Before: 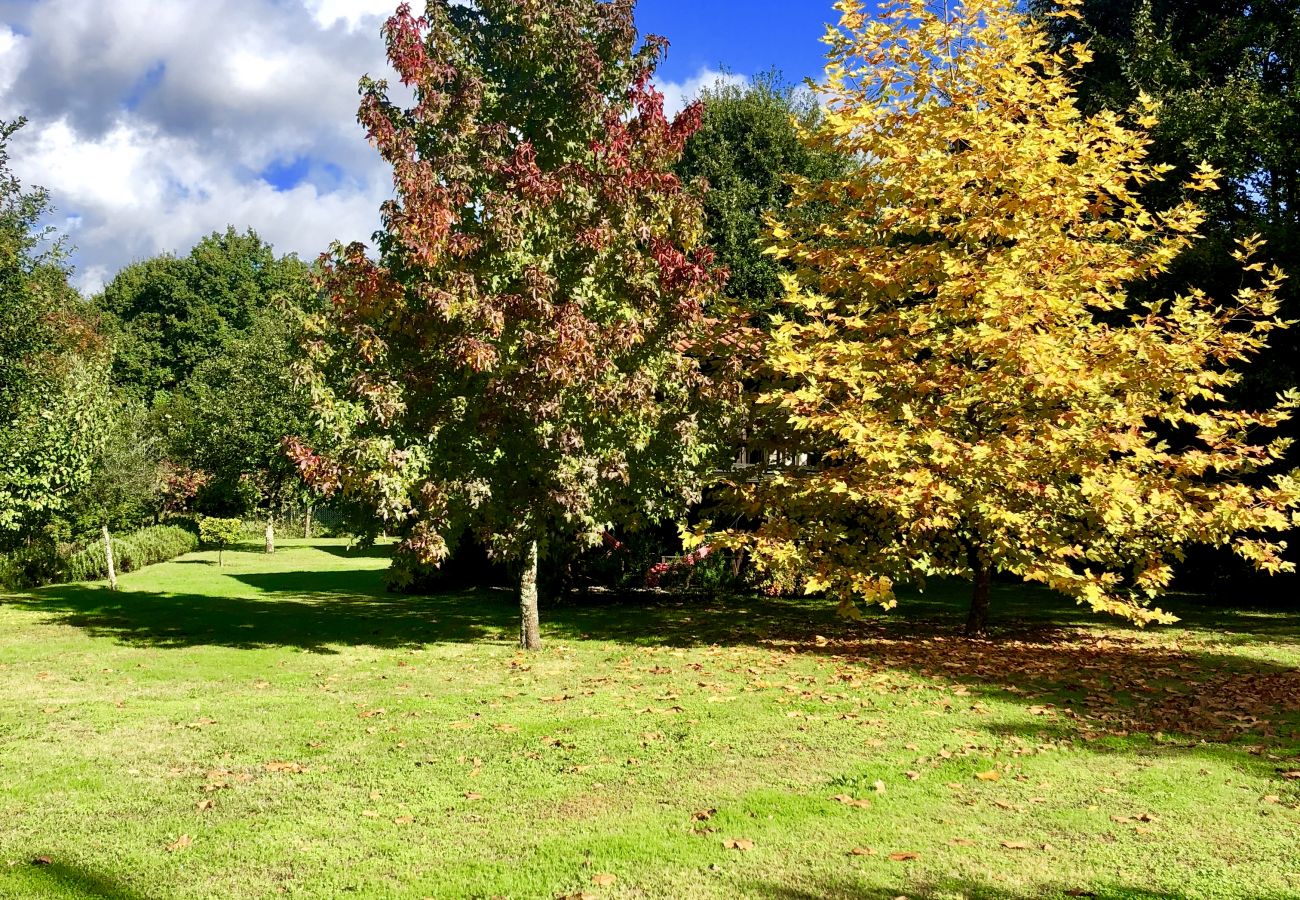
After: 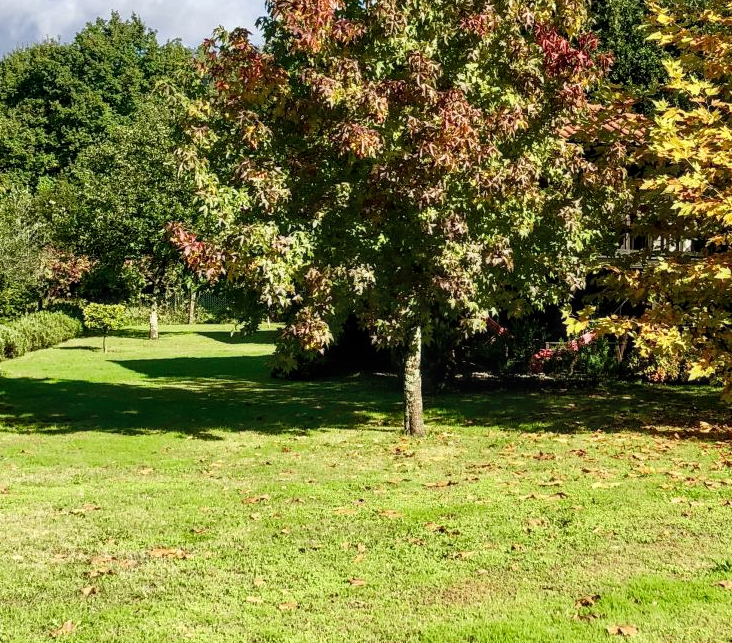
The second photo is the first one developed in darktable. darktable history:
local contrast: on, module defaults
crop: left 8.966%, top 23.852%, right 34.699%, bottom 4.703%
